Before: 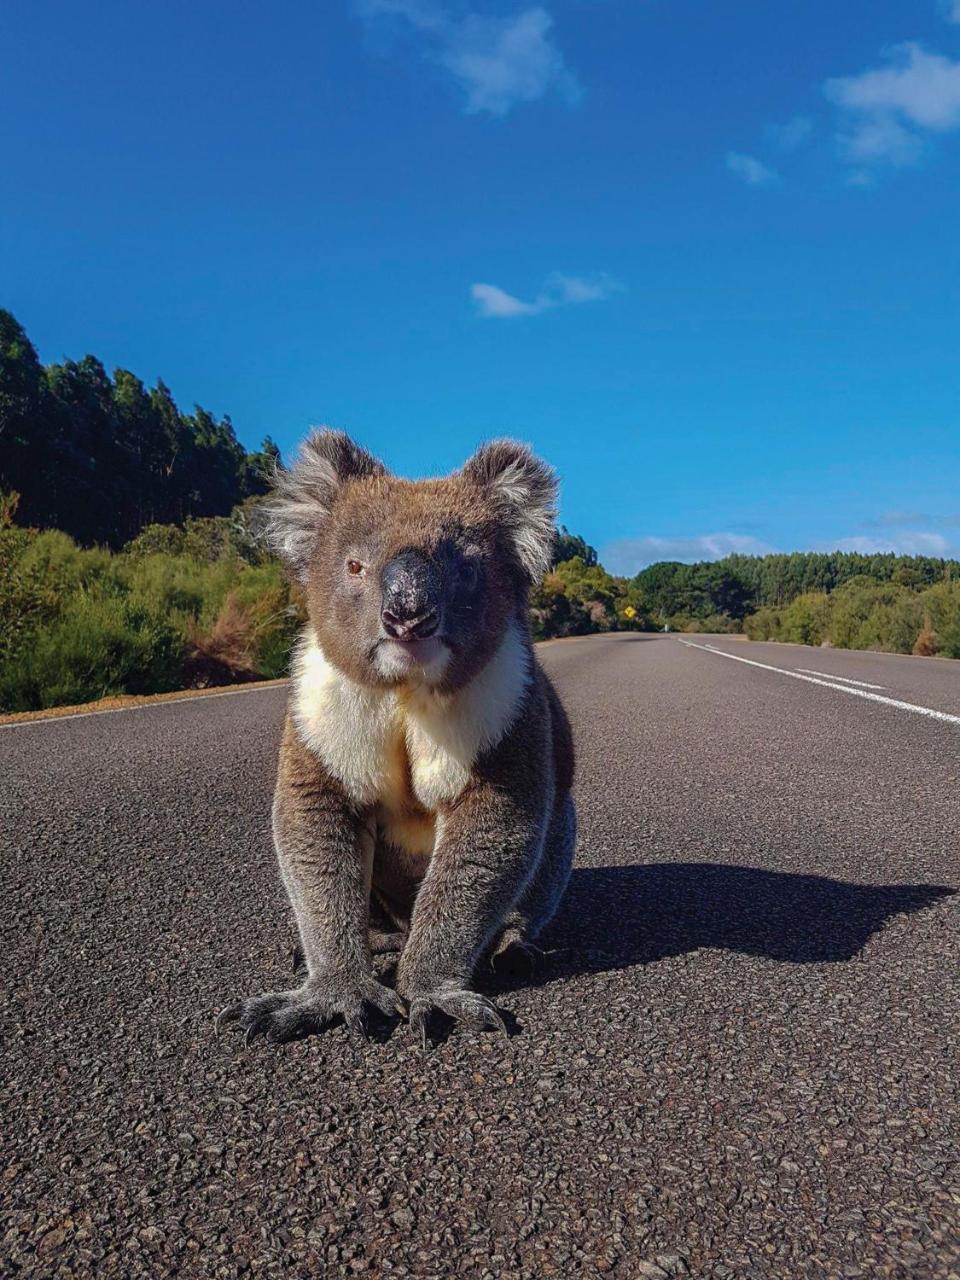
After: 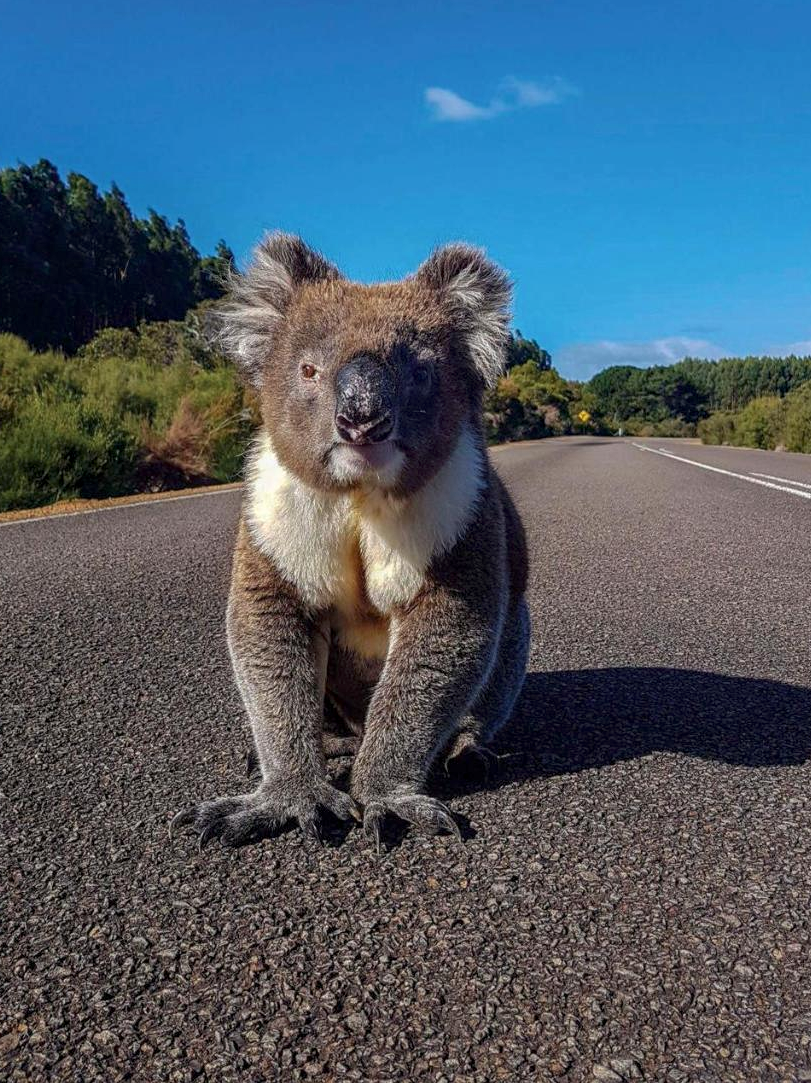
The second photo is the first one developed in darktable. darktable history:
local contrast: on, module defaults
crop and rotate: left 4.819%, top 15.369%, right 10.659%
